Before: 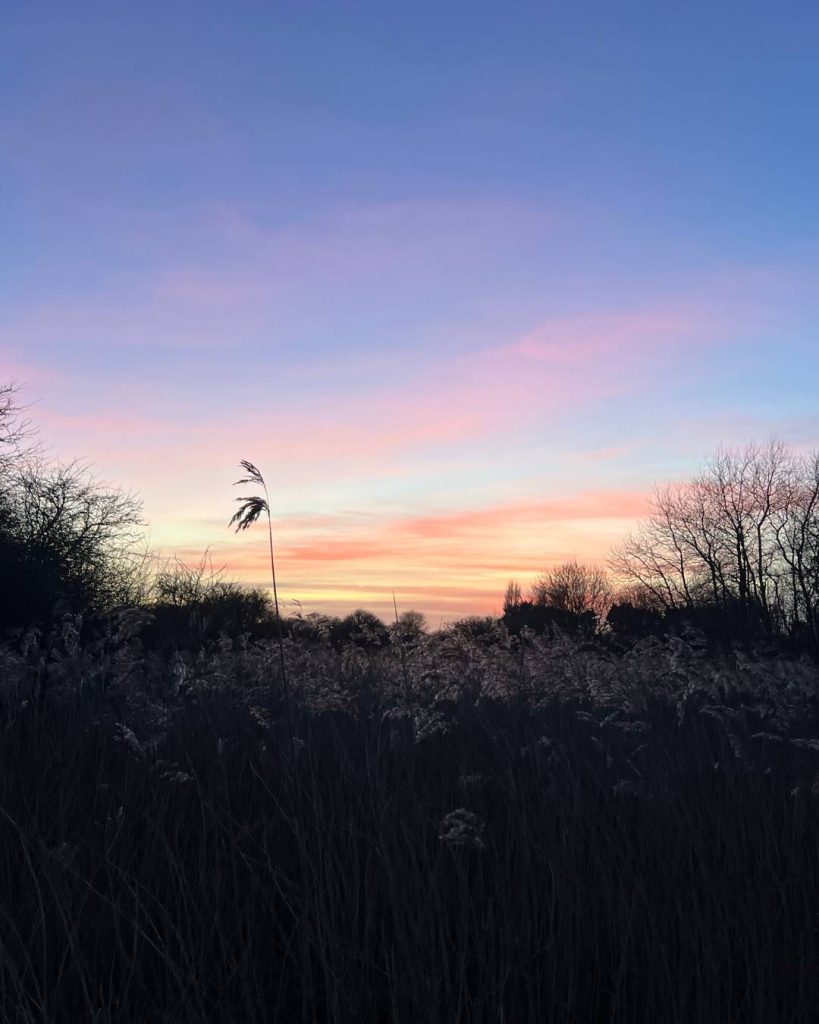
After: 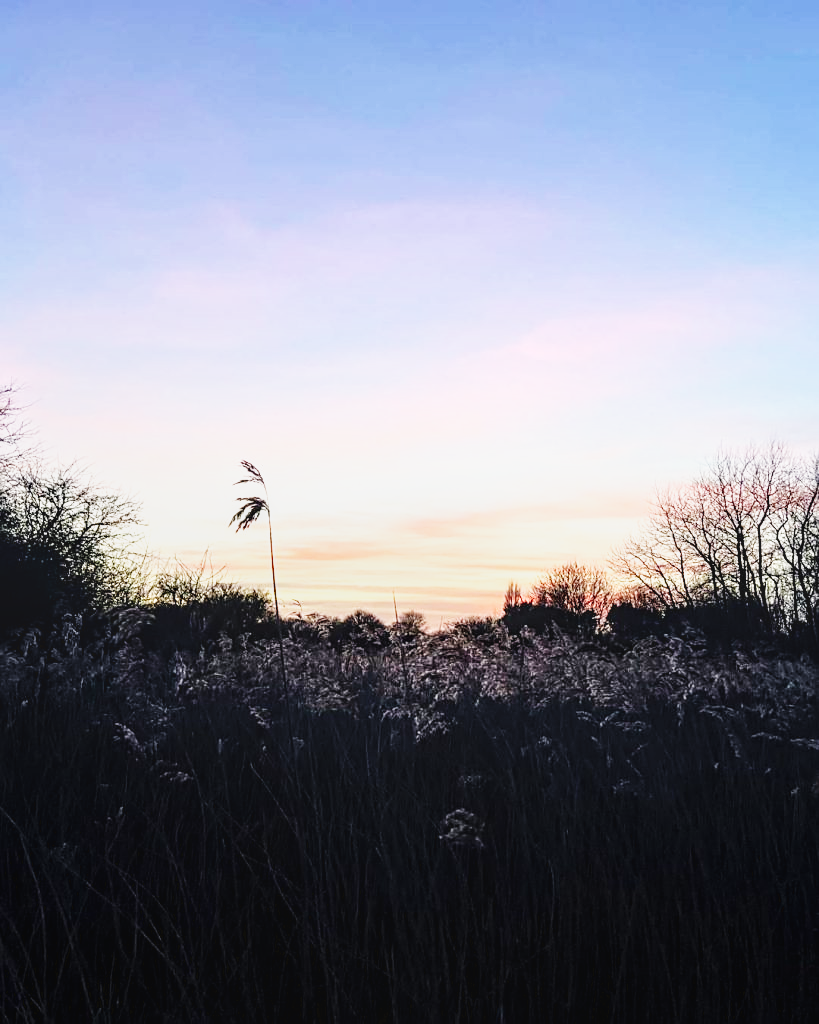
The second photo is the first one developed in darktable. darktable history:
base curve: curves: ch0 [(0, 0.003) (0.001, 0.002) (0.006, 0.004) (0.02, 0.022) (0.048, 0.086) (0.094, 0.234) (0.162, 0.431) (0.258, 0.629) (0.385, 0.8) (0.548, 0.918) (0.751, 0.988) (1, 1)], preserve colors none
white balance: red 1.009, blue 0.985
sharpen: on, module defaults
local contrast: on, module defaults
